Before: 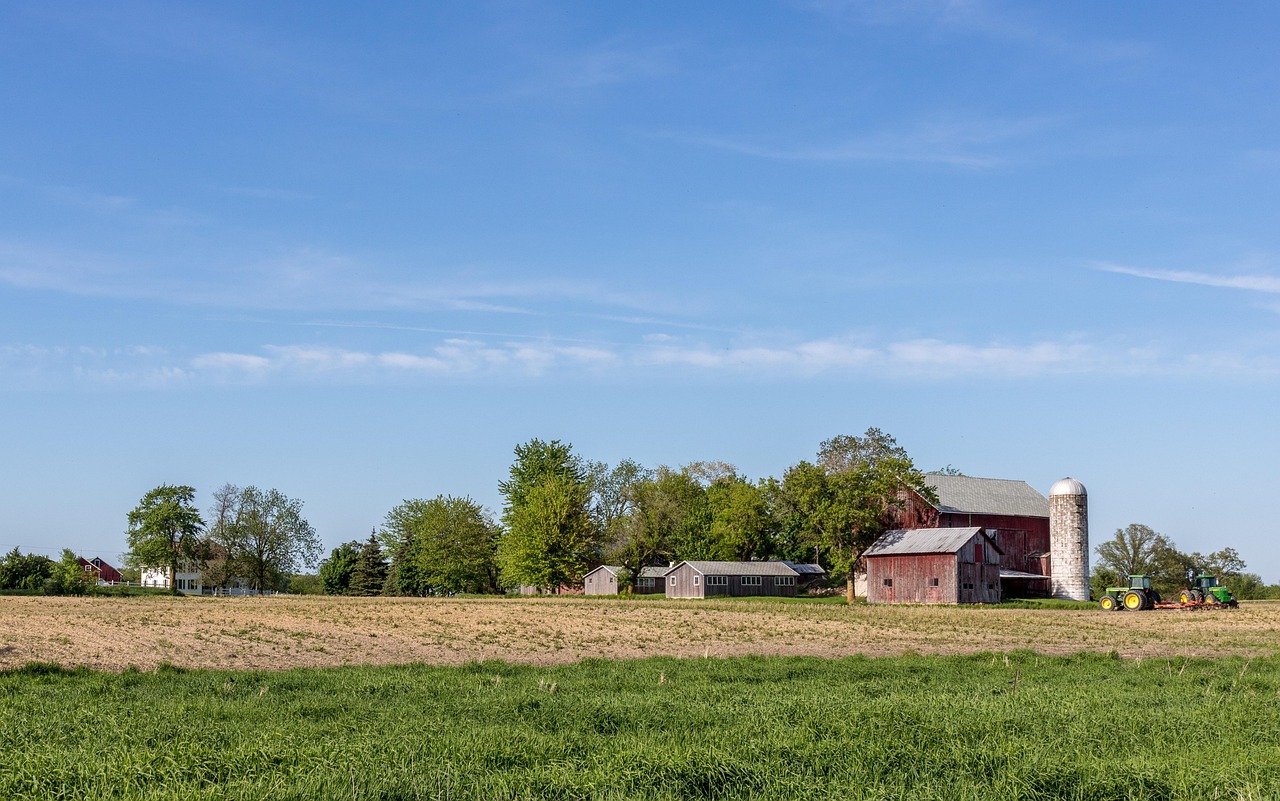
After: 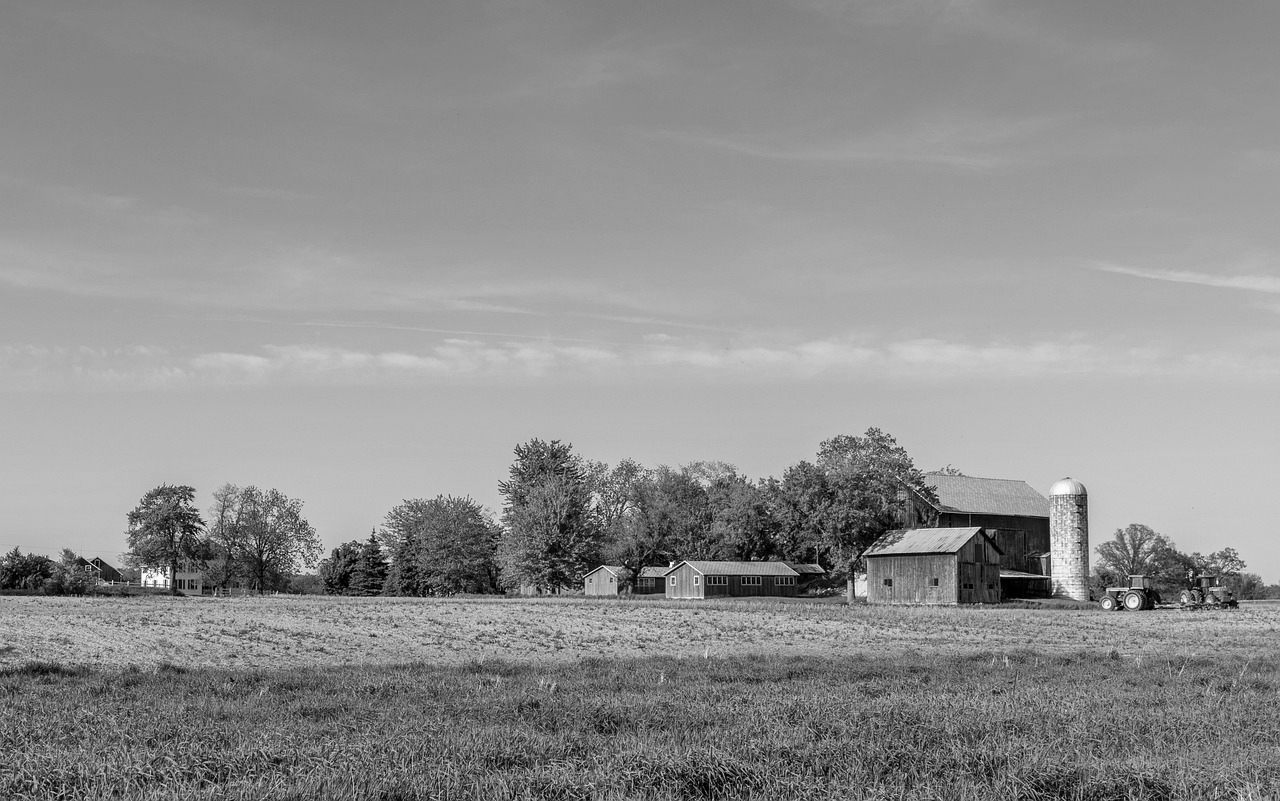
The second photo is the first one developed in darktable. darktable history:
white balance: red 0.982, blue 1.018
monochrome: a -4.13, b 5.16, size 1
